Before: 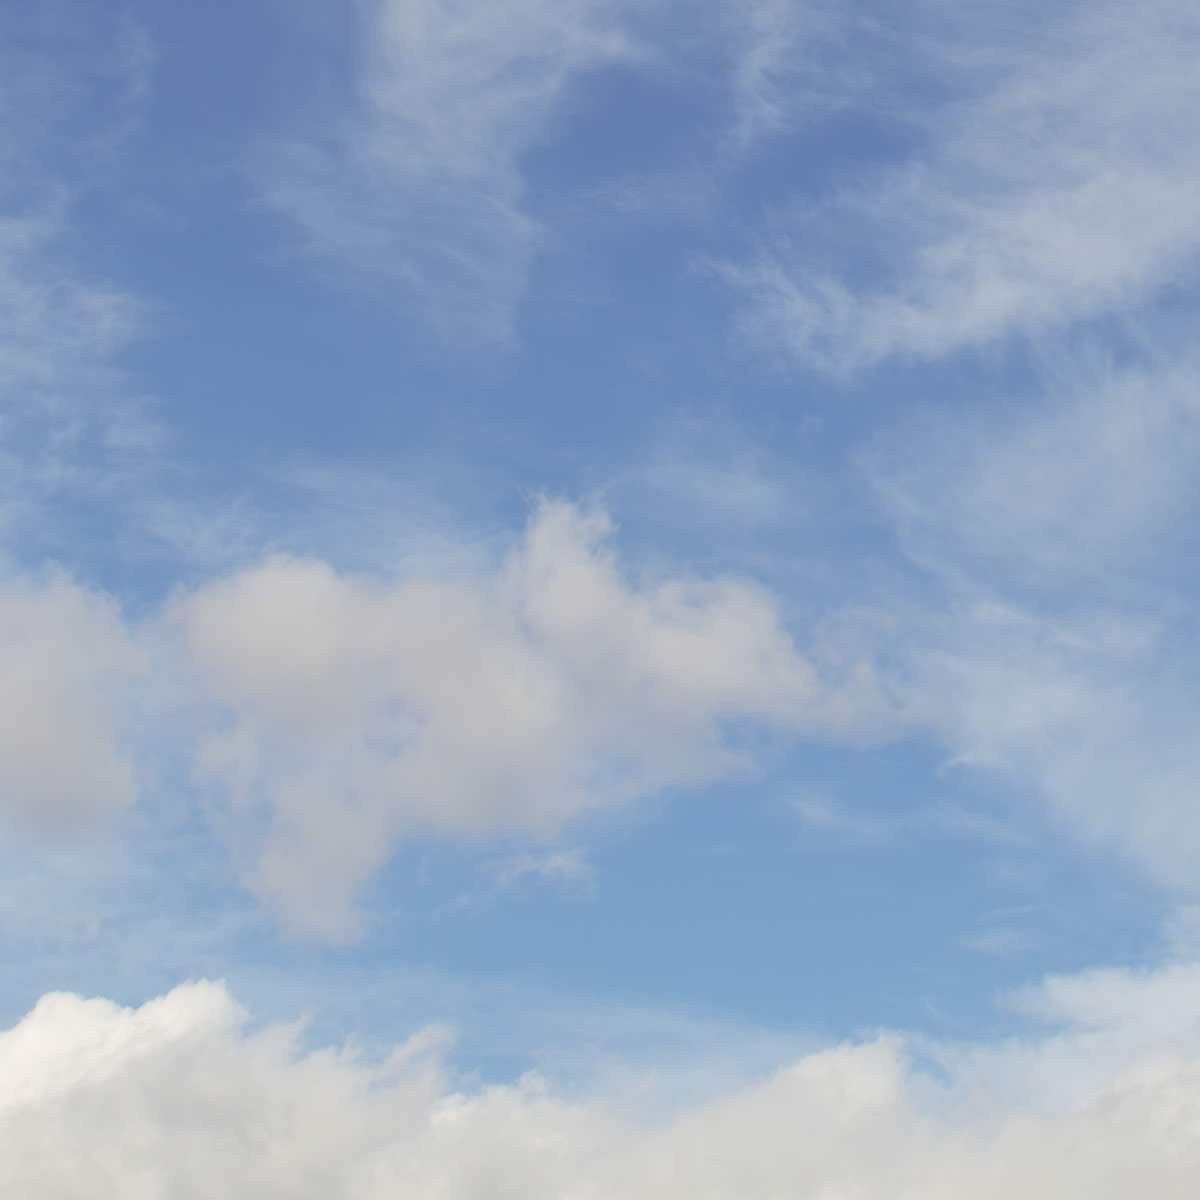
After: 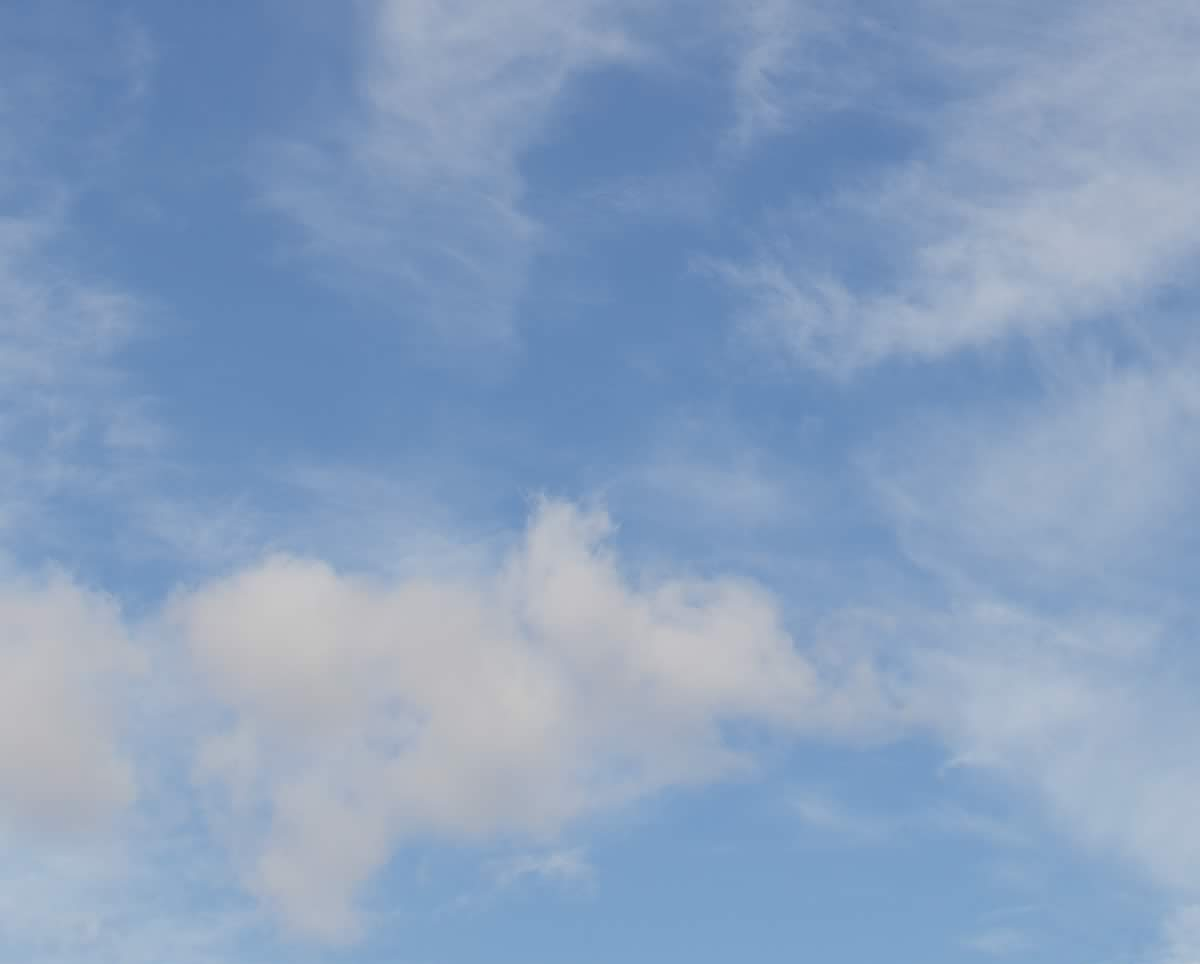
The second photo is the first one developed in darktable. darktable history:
color zones: curves: ch0 [(0.006, 0.385) (0.143, 0.563) (0.243, 0.321) (0.352, 0.464) (0.516, 0.456) (0.625, 0.5) (0.75, 0.5) (0.875, 0.5)]; ch1 [(0, 0.5) (0.134, 0.504) (0.246, 0.463) (0.421, 0.515) (0.5, 0.56) (0.625, 0.5) (0.75, 0.5) (0.875, 0.5)]; ch2 [(0, 0.5) (0.131, 0.426) (0.307, 0.289) (0.38, 0.188) (0.513, 0.216) (0.625, 0.548) (0.75, 0.468) (0.838, 0.396) (0.971, 0.311)]
sharpen: radius 1.4, amount 1.25, threshold 0.7
crop: bottom 19.644%
